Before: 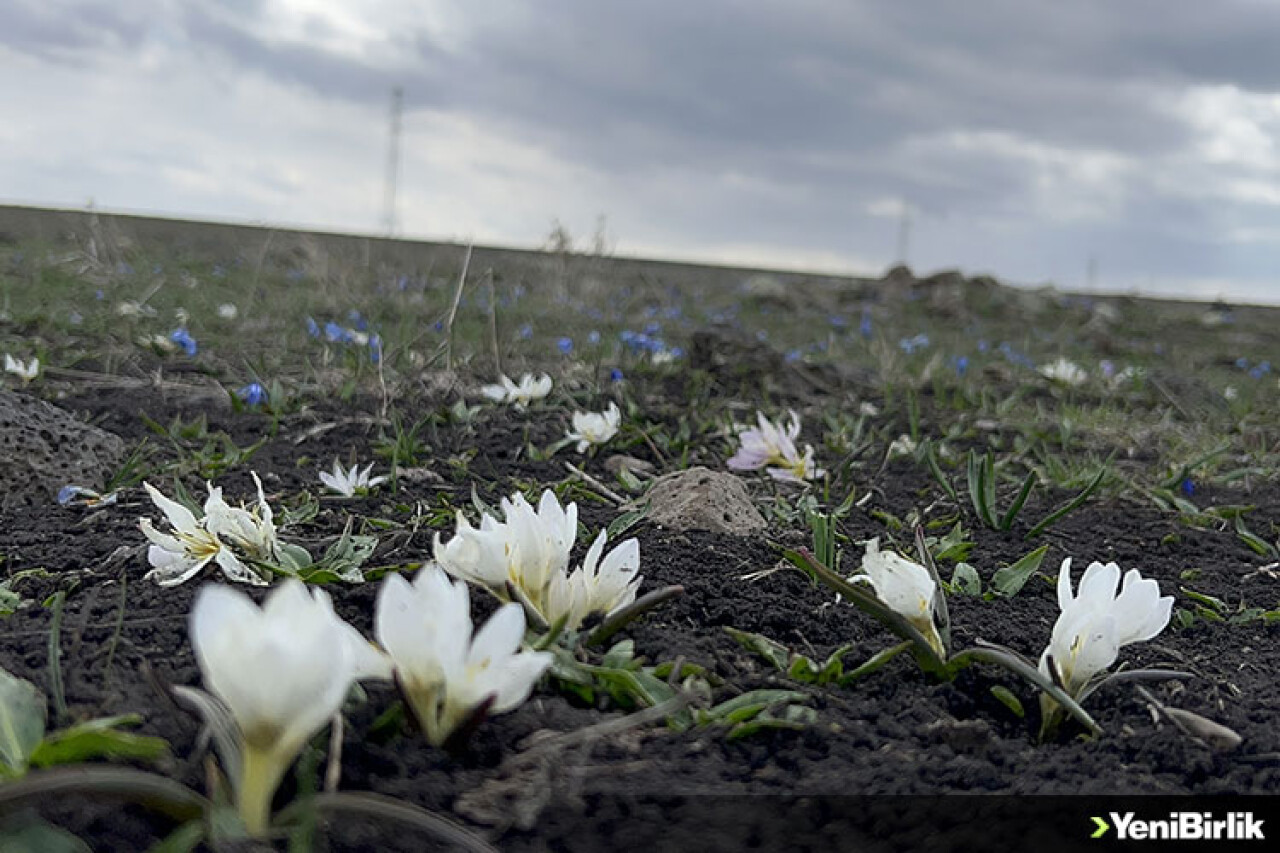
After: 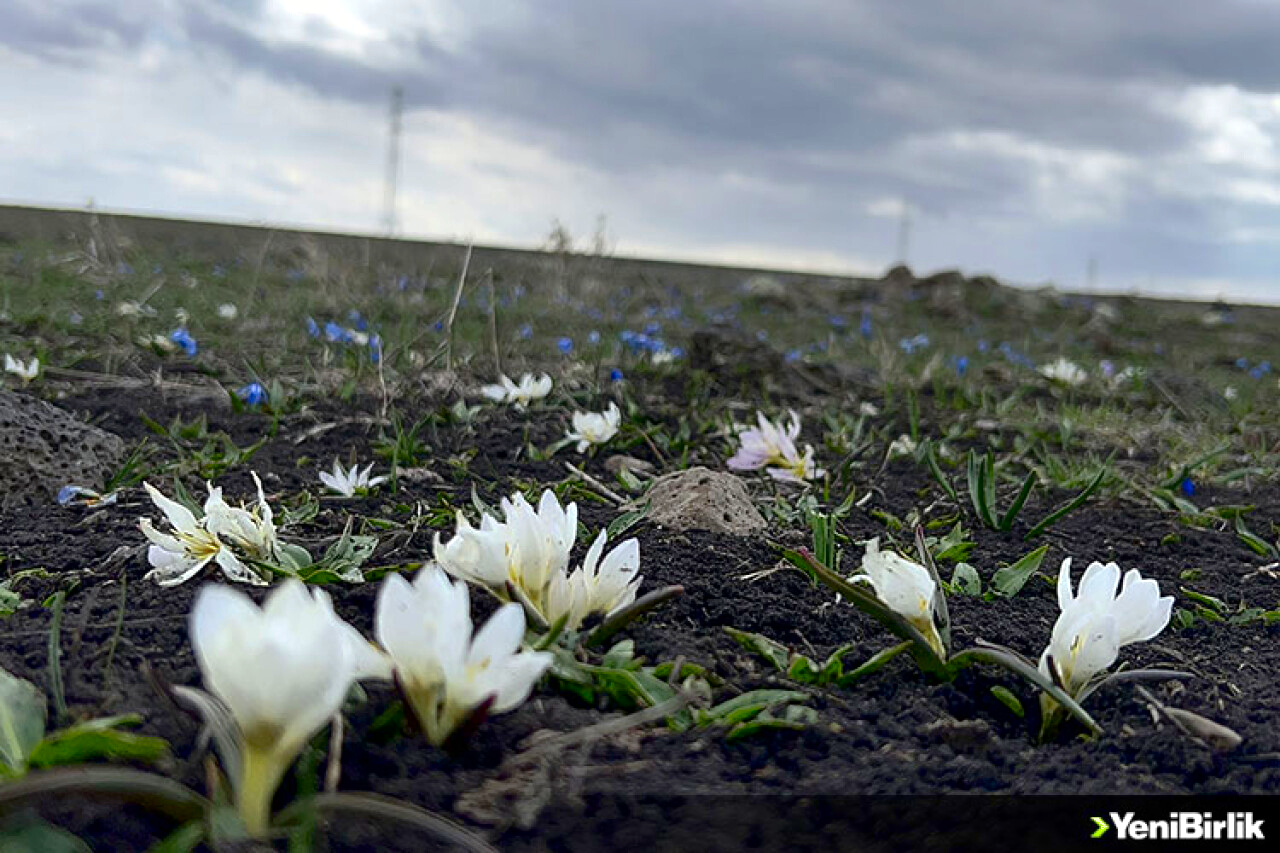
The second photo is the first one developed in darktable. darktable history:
contrast brightness saturation: contrast 0.207, brightness -0.104, saturation 0.211
exposure: exposure 0.23 EV, compensate highlight preservation false
shadows and highlights: on, module defaults
